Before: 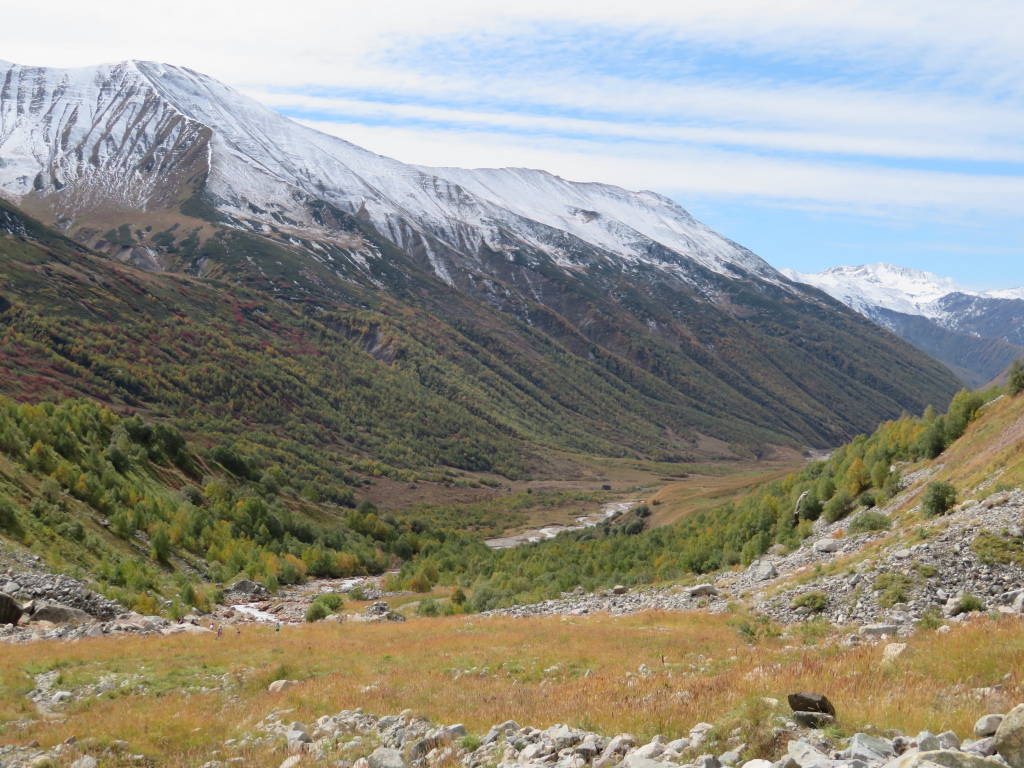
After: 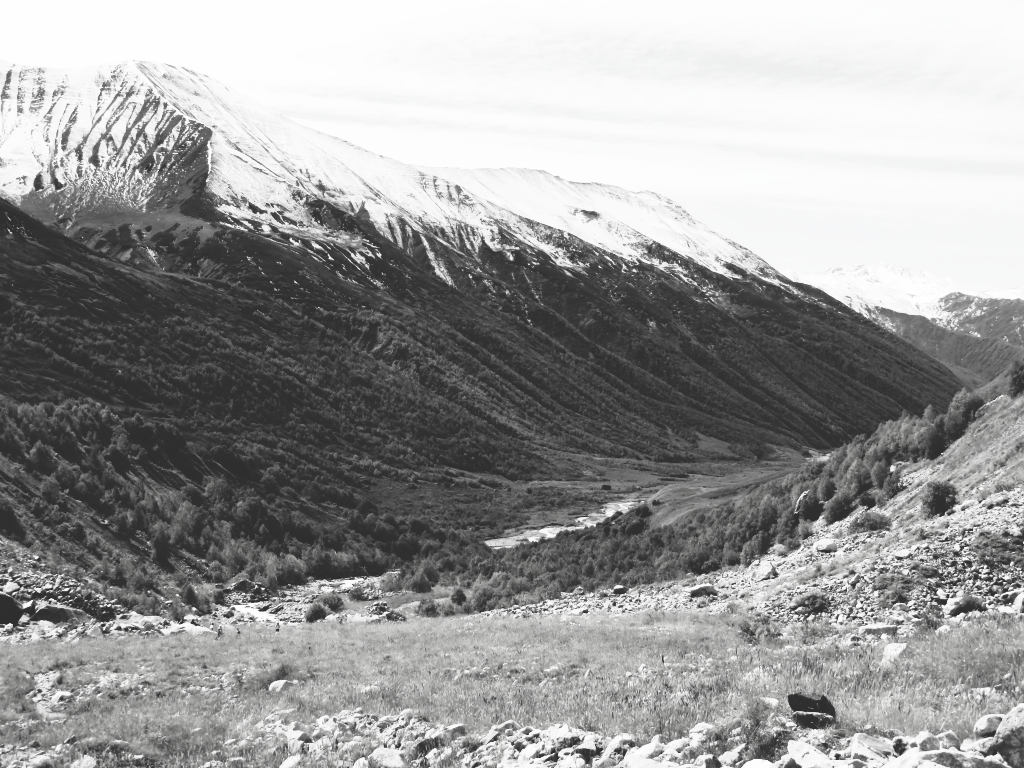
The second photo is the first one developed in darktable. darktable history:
base curve: curves: ch0 [(0, 0.02) (0.083, 0.036) (1, 1)], preserve colors none
contrast brightness saturation: contrast 0.517, brightness 0.454, saturation -0.99
